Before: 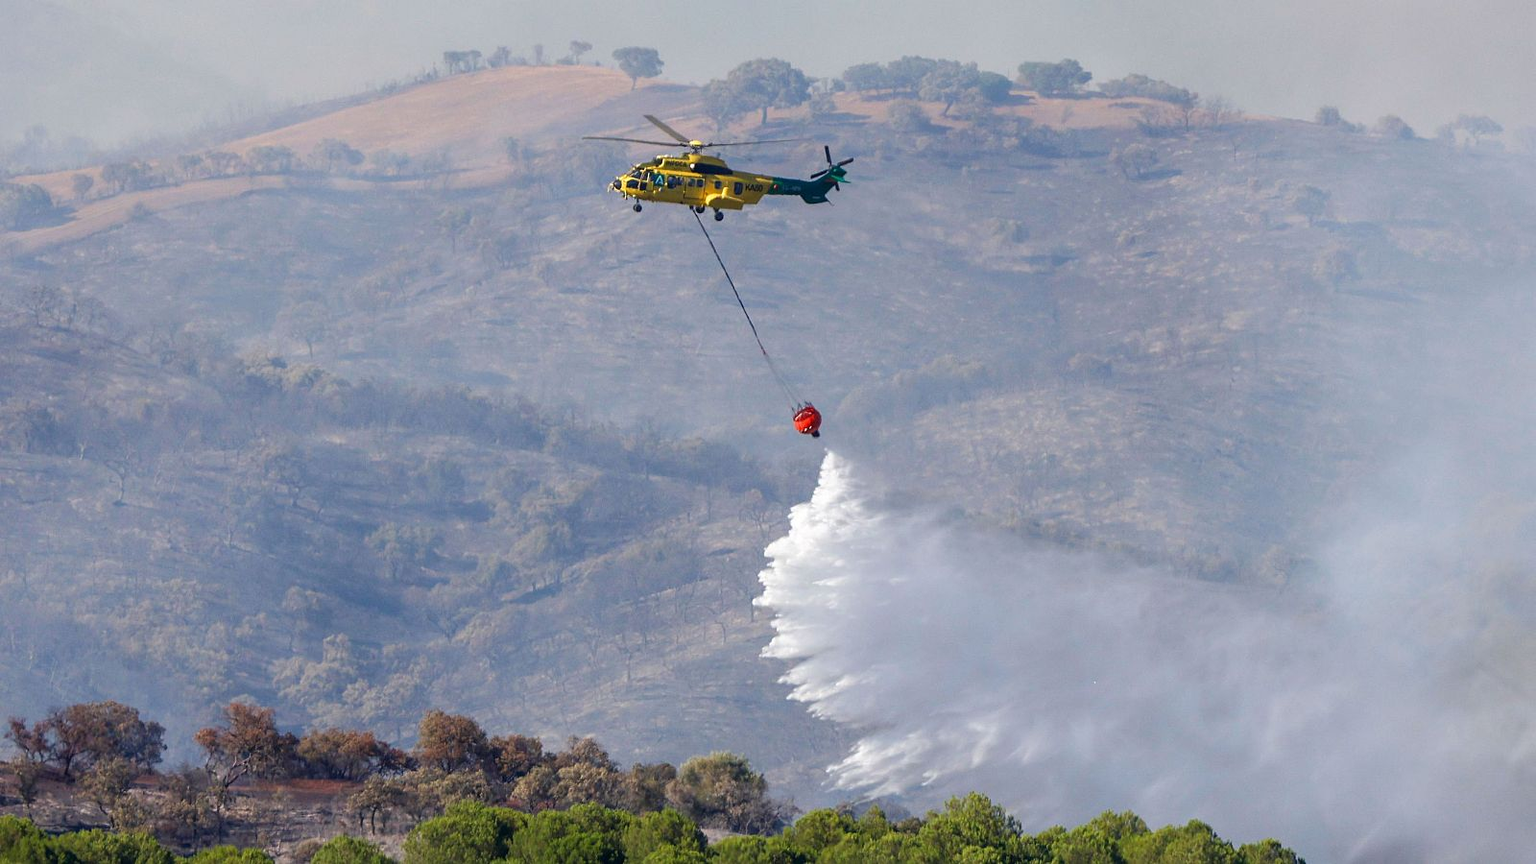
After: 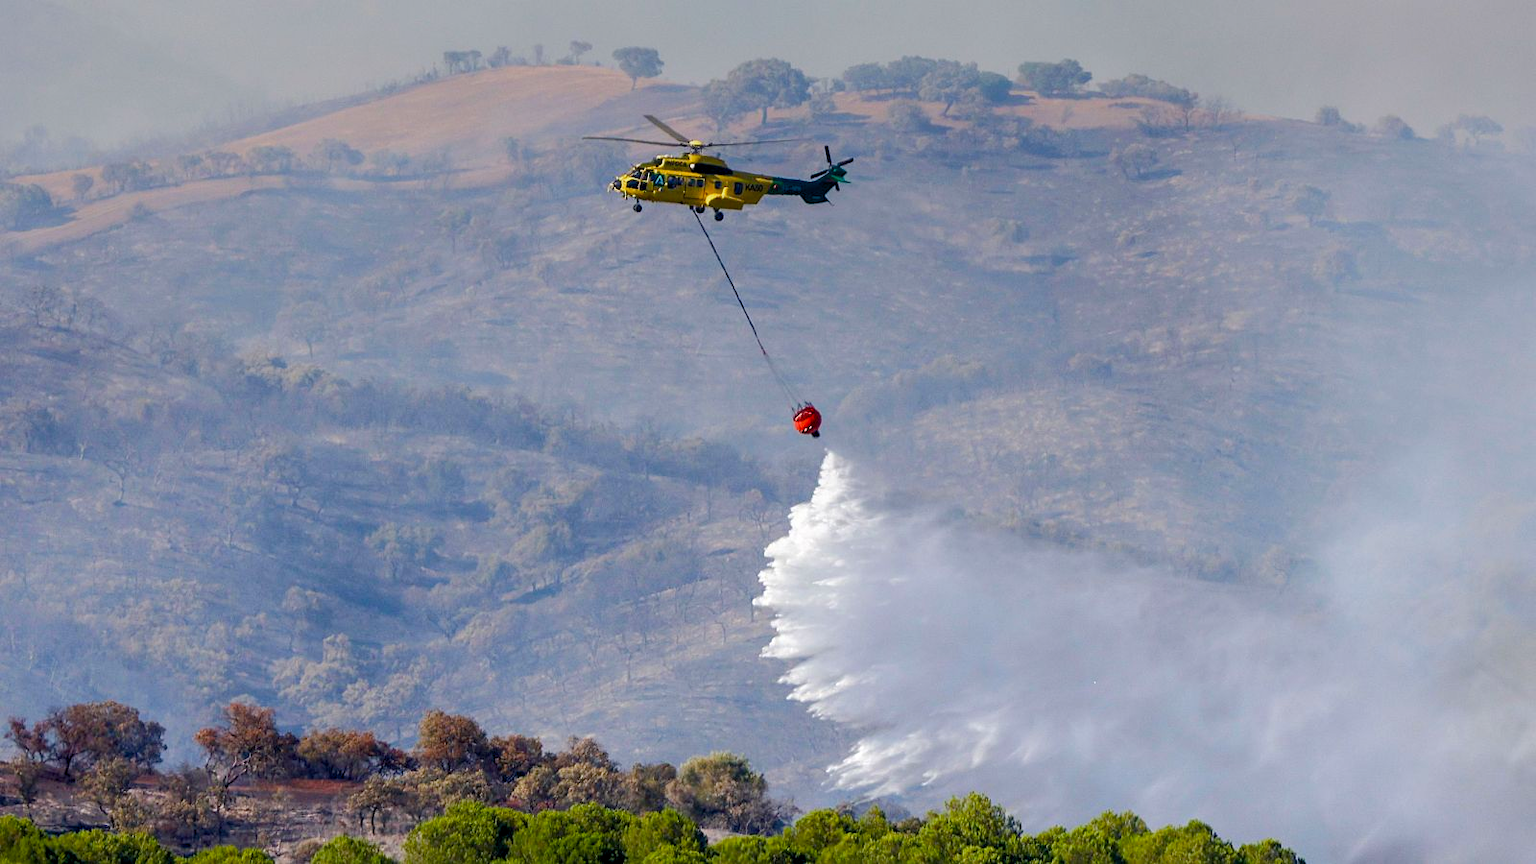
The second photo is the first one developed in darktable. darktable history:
color balance rgb: global offset › luminance -0.51%, perceptual saturation grading › global saturation 27.53%, perceptual saturation grading › highlights -25%, perceptual saturation grading › shadows 25%, perceptual brilliance grading › highlights 6.62%, perceptual brilliance grading › mid-tones 17.07%, perceptual brilliance grading › shadows -5.23%
graduated density: rotation -0.352°, offset 57.64
